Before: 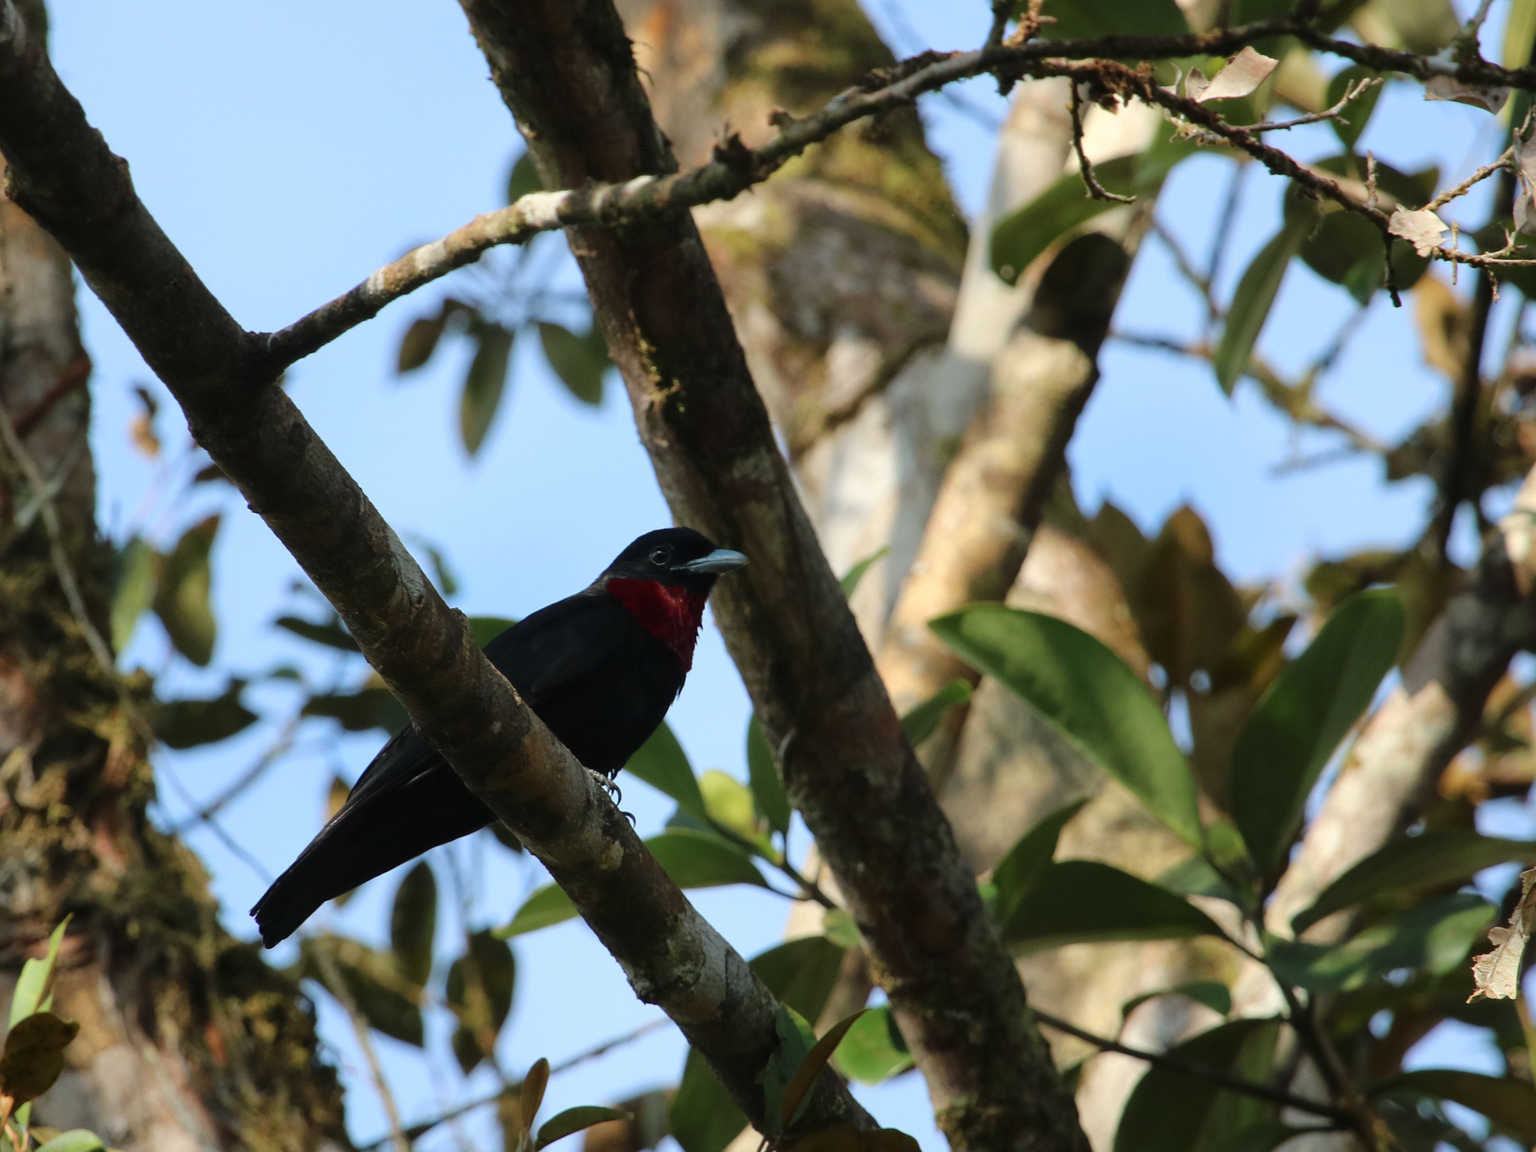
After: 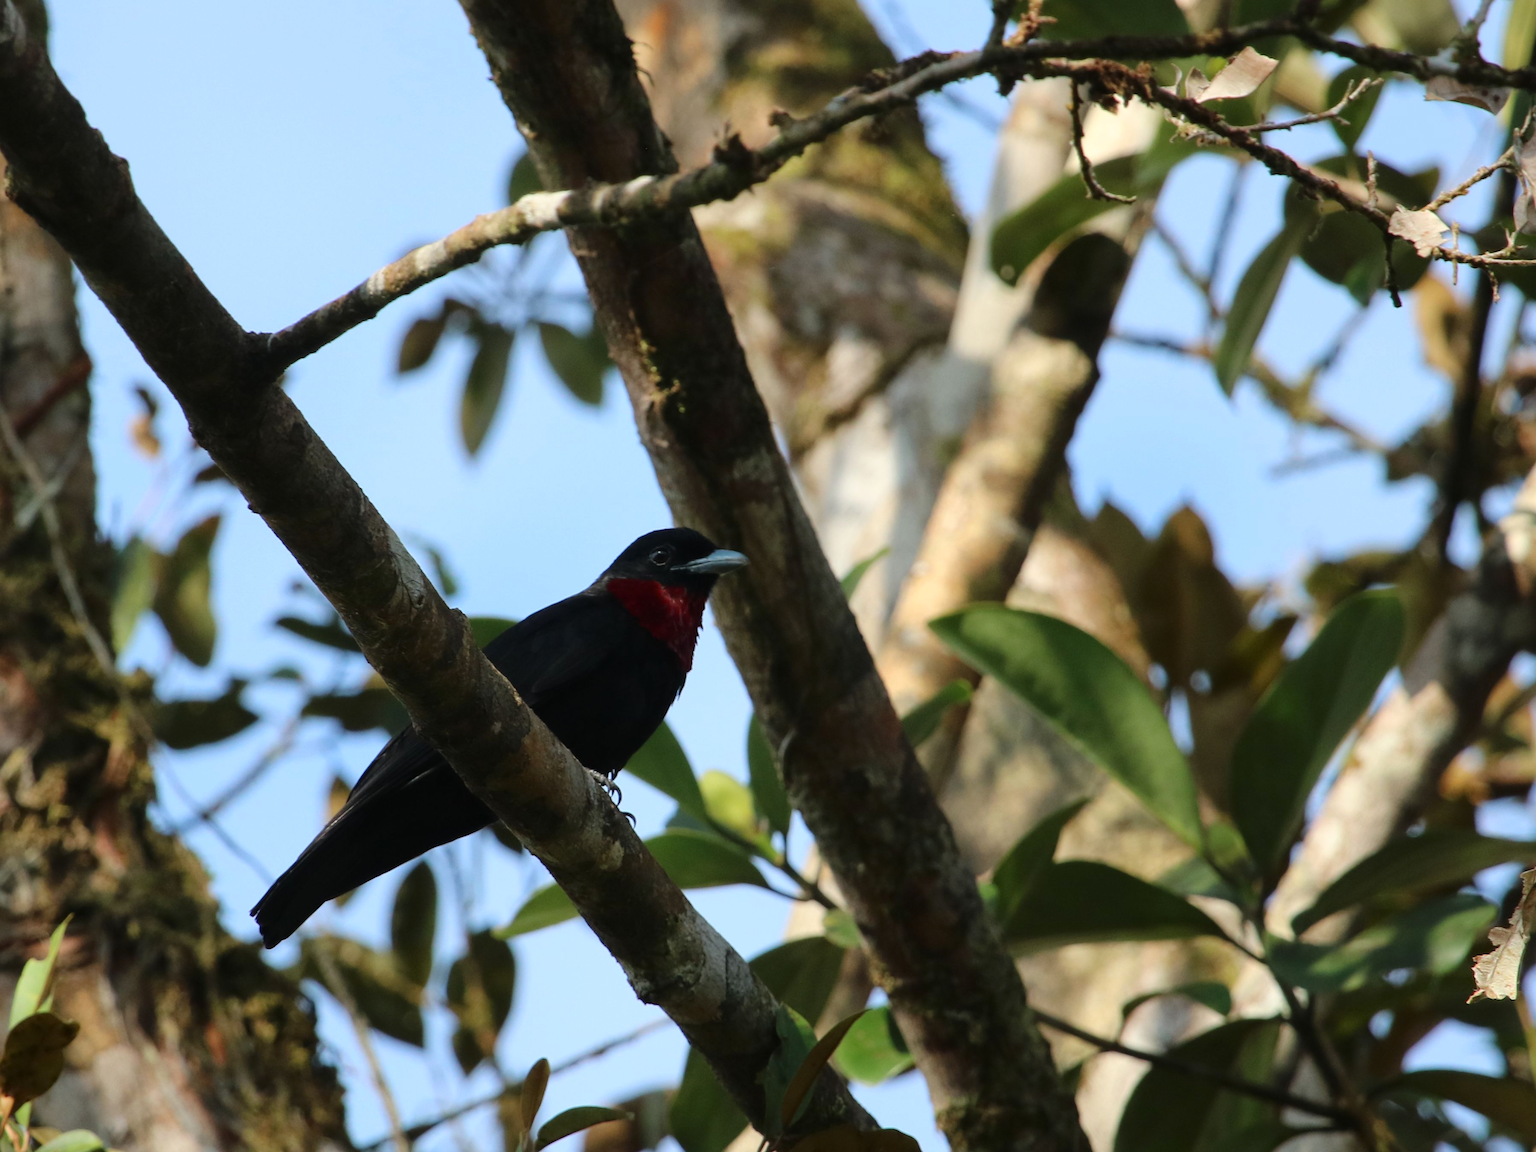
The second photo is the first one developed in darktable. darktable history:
contrast brightness saturation: contrast 0.078, saturation 0.018
